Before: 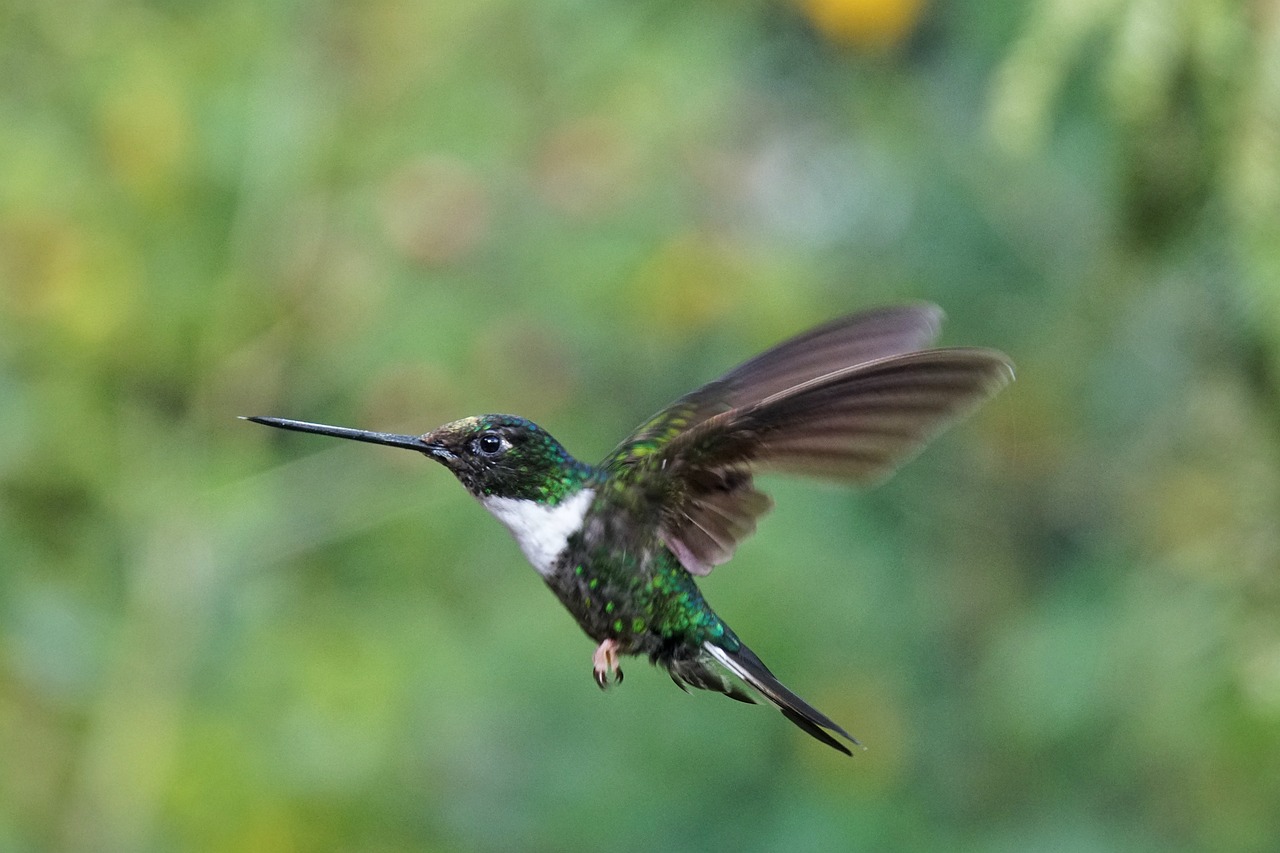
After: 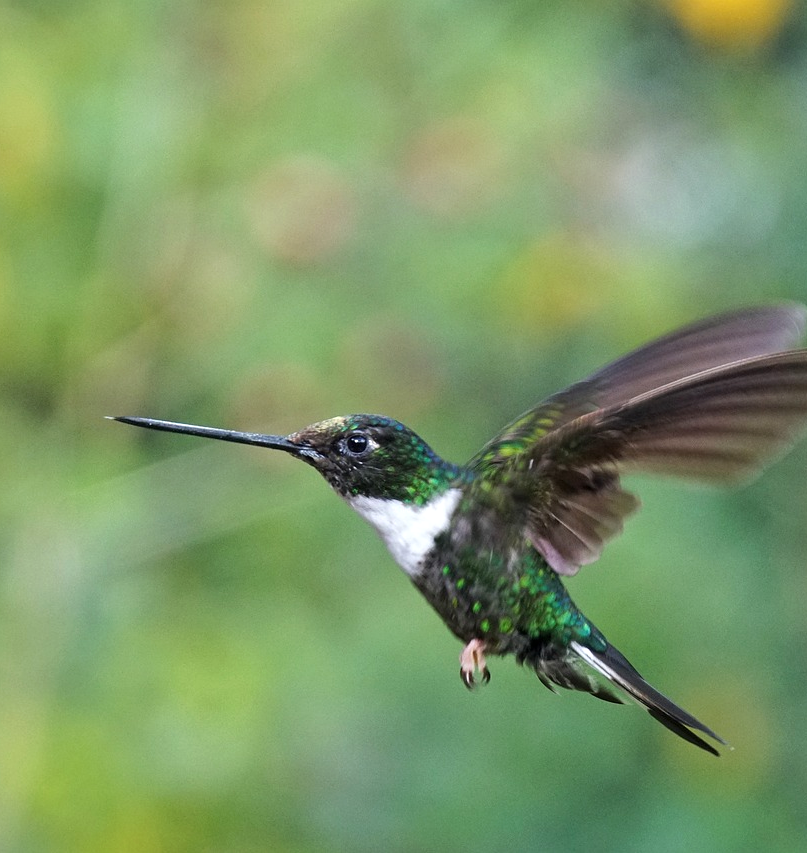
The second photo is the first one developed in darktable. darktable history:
crop: left 10.413%, right 26.534%
exposure: exposure 0.203 EV, compensate highlight preservation false
